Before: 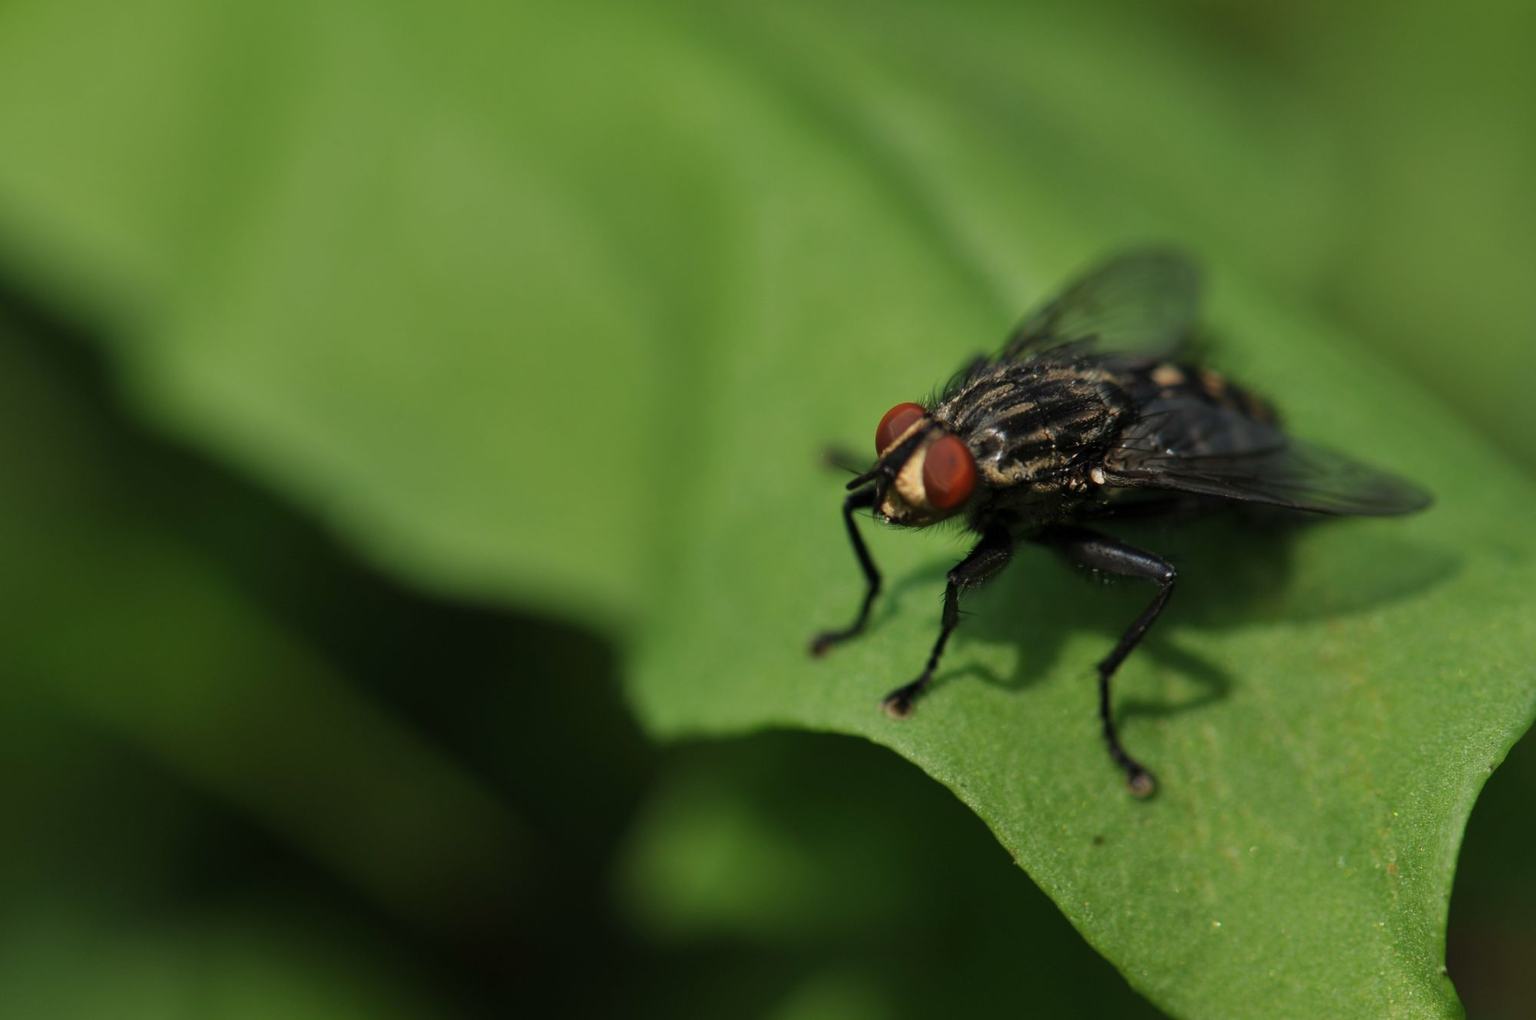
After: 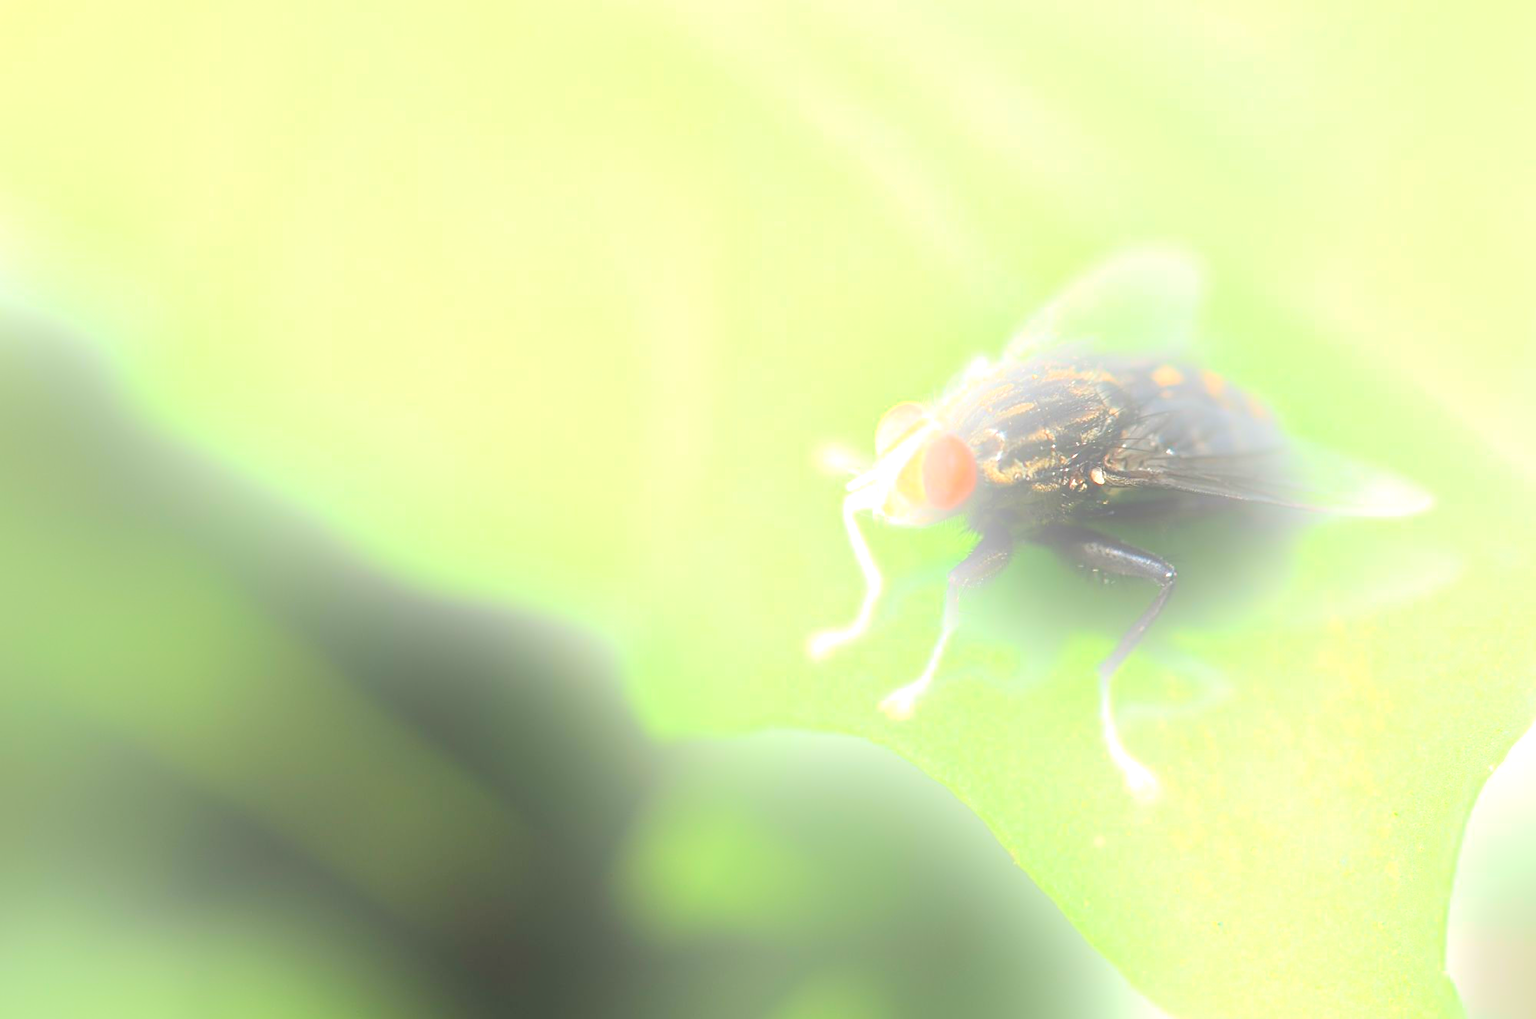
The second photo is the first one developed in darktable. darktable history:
exposure: black level correction 0, exposure 1.125 EV, compensate exposure bias true, compensate highlight preservation false
white balance: emerald 1
bloom: size 25%, threshold 5%, strength 90%
sharpen: on, module defaults
